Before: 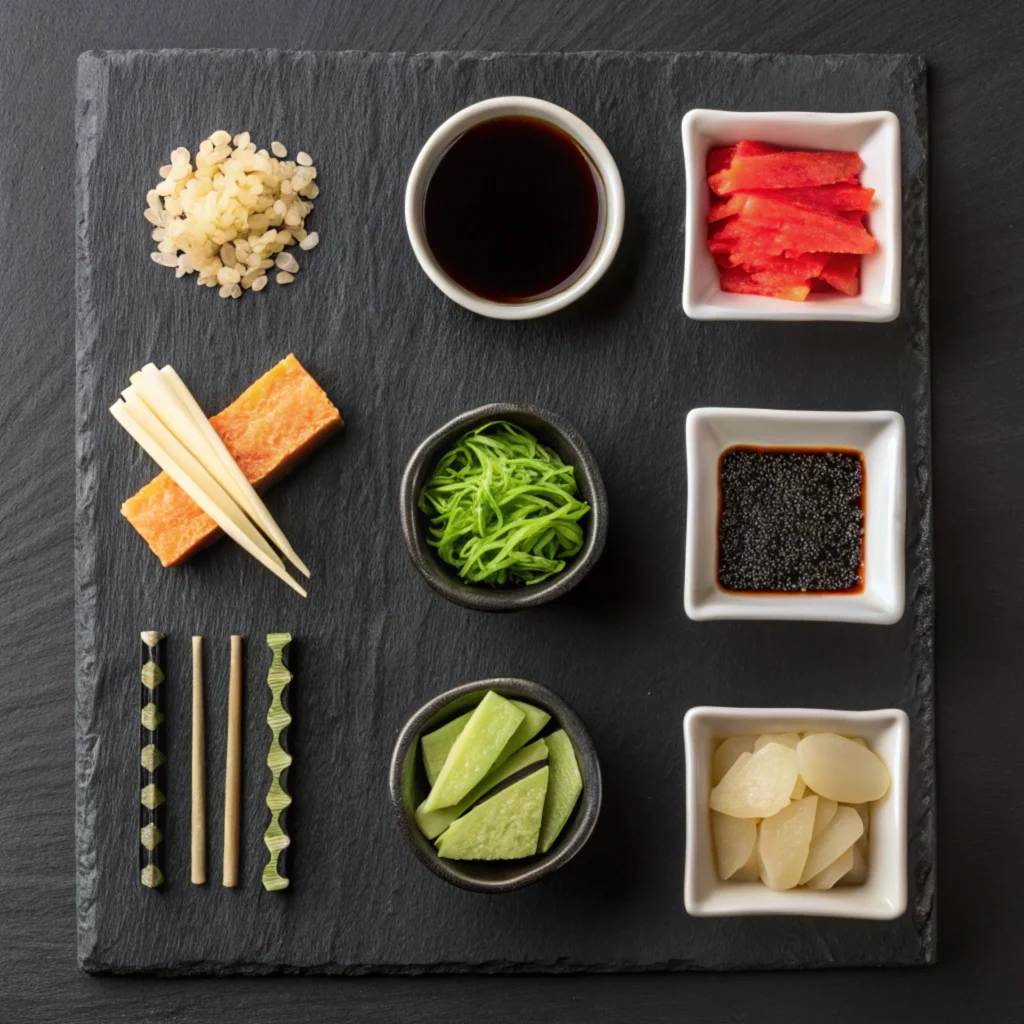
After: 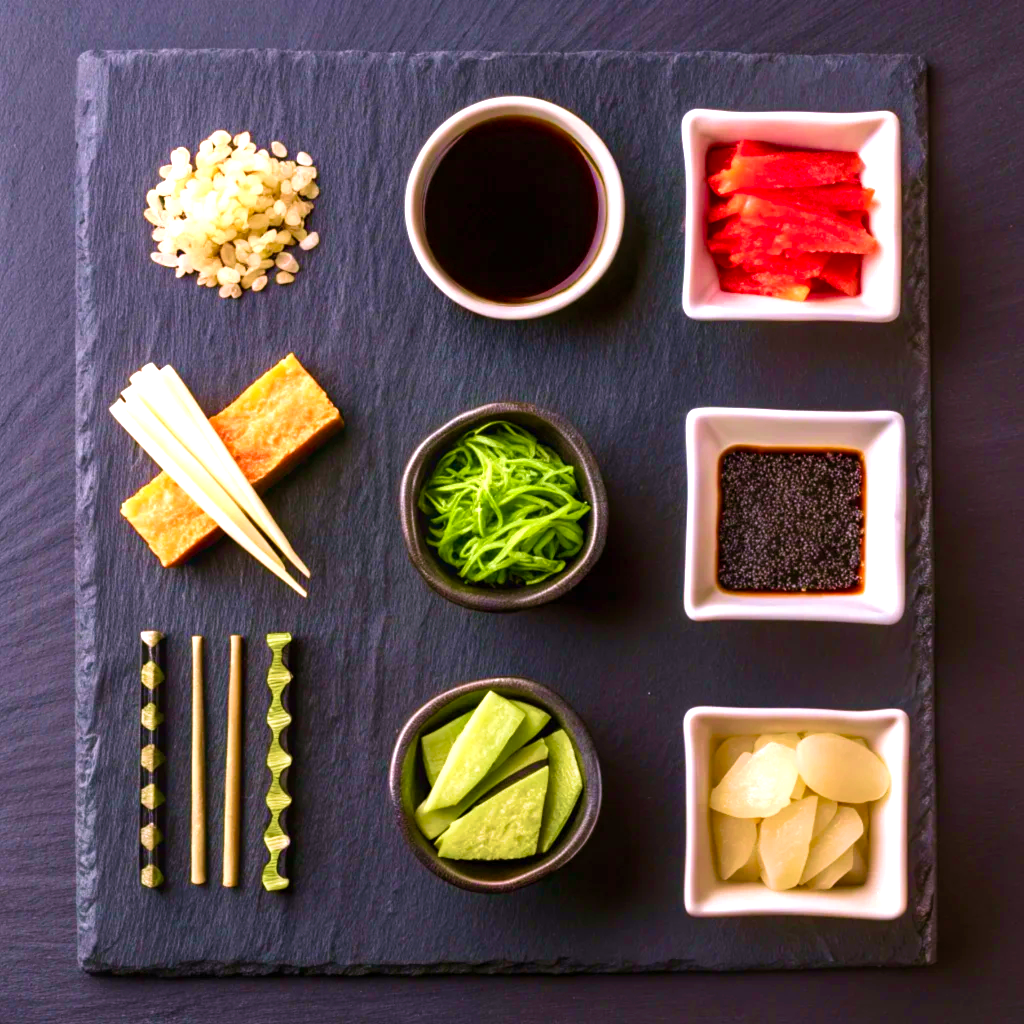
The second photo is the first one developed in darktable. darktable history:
velvia: strength 67.07%, mid-tones bias 0.972
color balance rgb: linear chroma grading › shadows -2.2%, linear chroma grading › highlights -15%, linear chroma grading › global chroma -10%, linear chroma grading › mid-tones -10%, perceptual saturation grading › global saturation 45%, perceptual saturation grading › highlights -50%, perceptual saturation grading › shadows 30%, perceptual brilliance grading › global brilliance 18%, global vibrance 45%
white balance: red 1.05, blue 1.072
